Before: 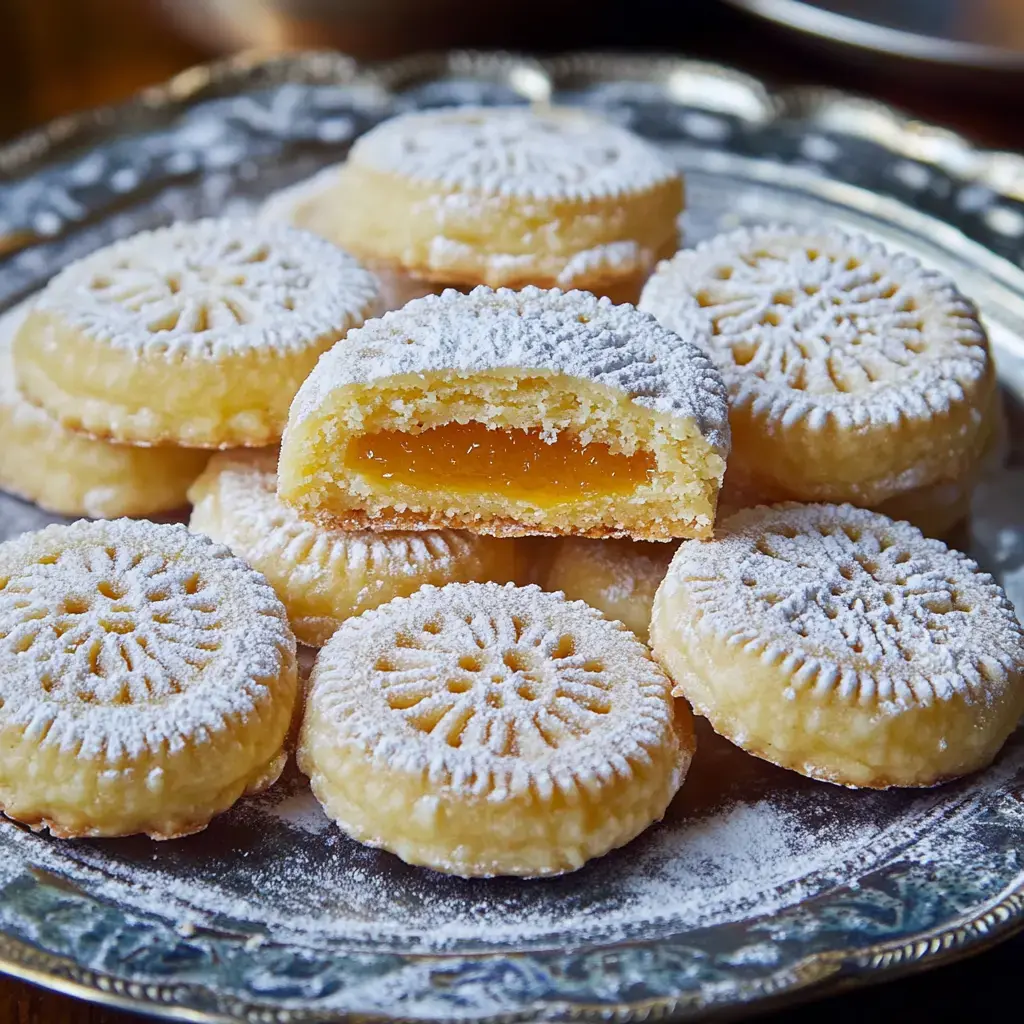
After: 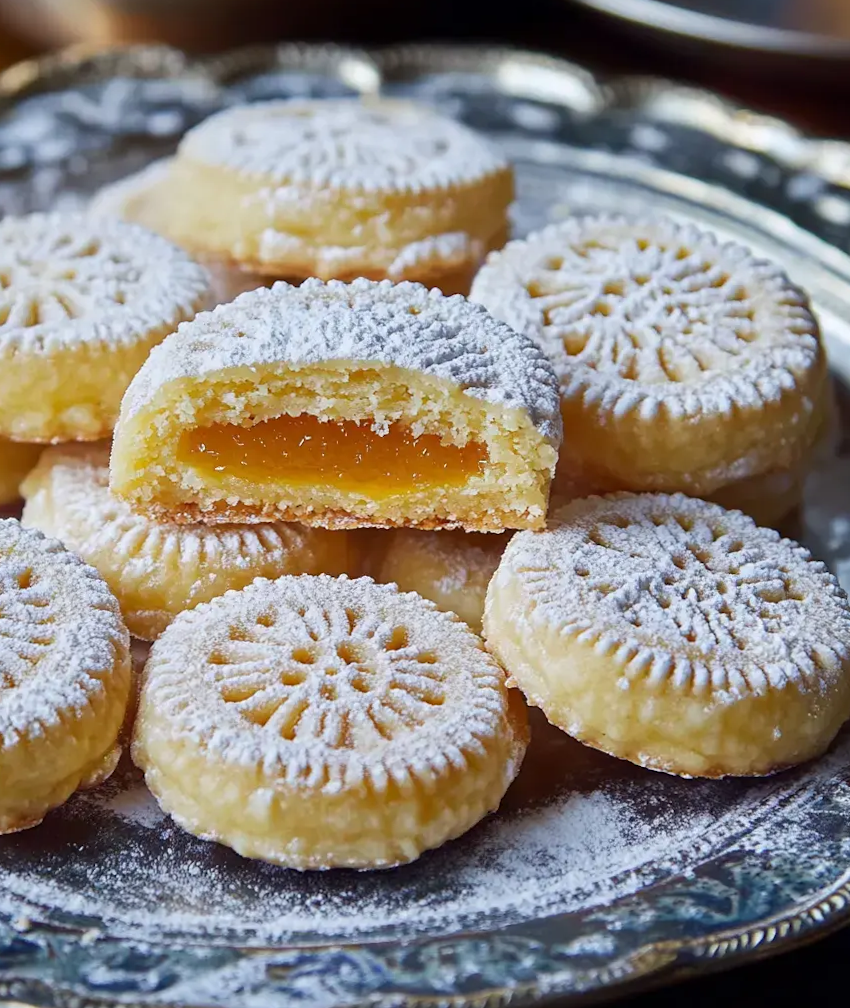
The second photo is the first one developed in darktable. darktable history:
rotate and perspective: rotation -0.45°, automatic cropping original format, crop left 0.008, crop right 0.992, crop top 0.012, crop bottom 0.988
crop: left 16.145%
